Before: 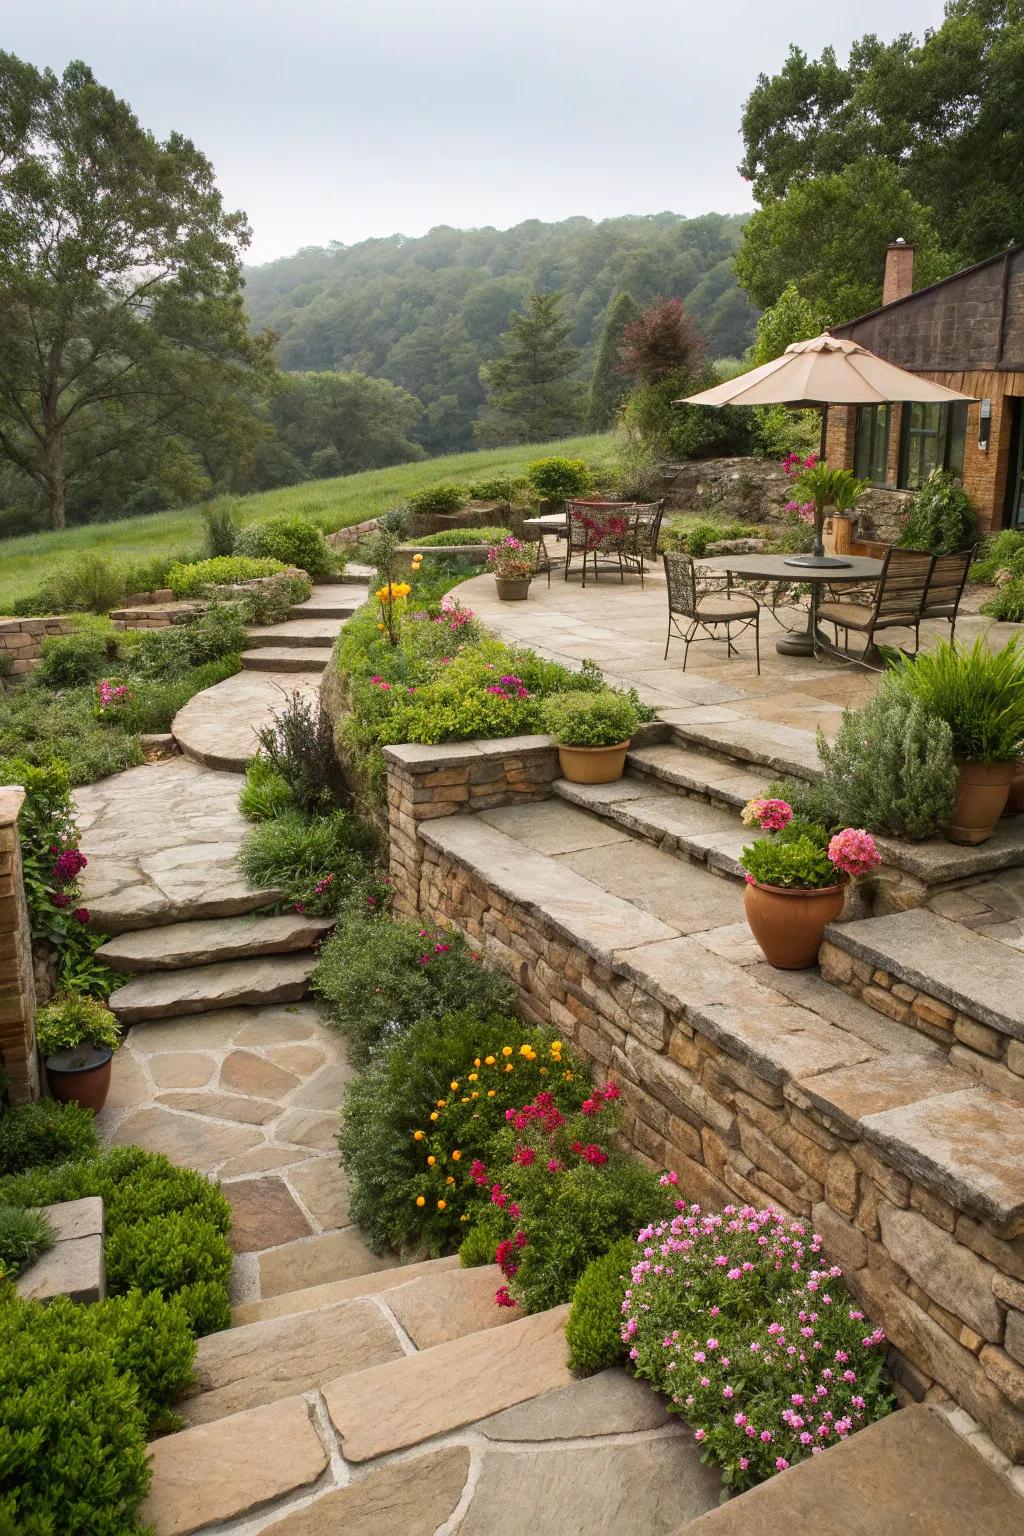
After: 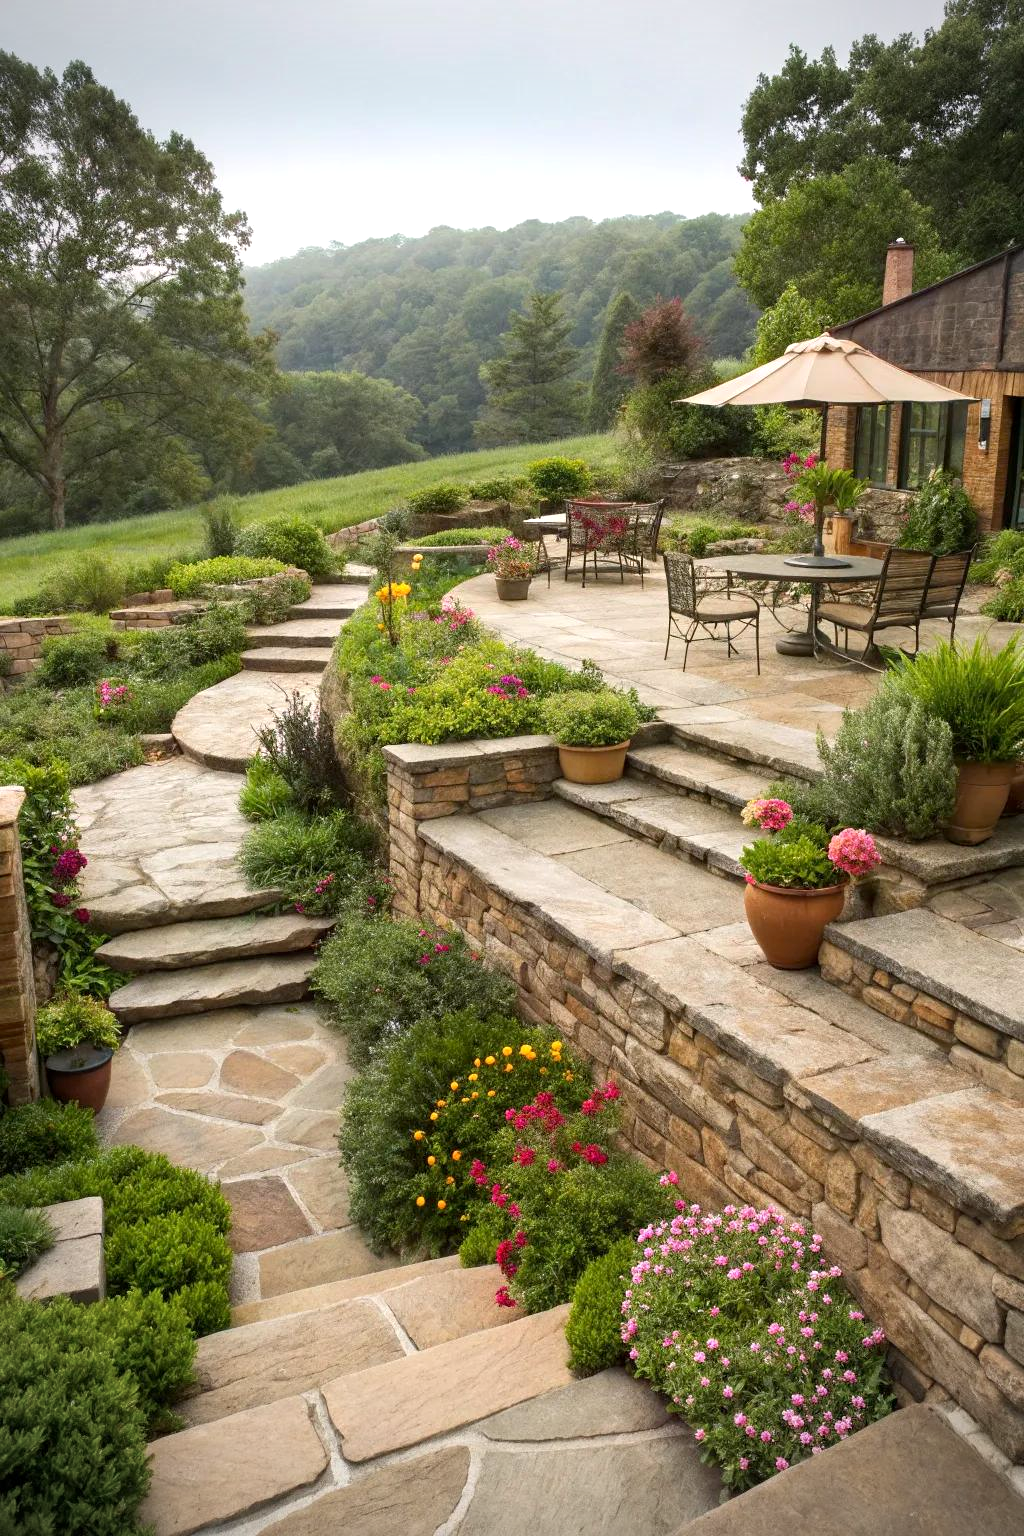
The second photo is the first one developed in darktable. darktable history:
exposure: black level correction 0.001, exposure 0.298 EV, compensate exposure bias true, compensate highlight preservation false
vignetting: on, module defaults
